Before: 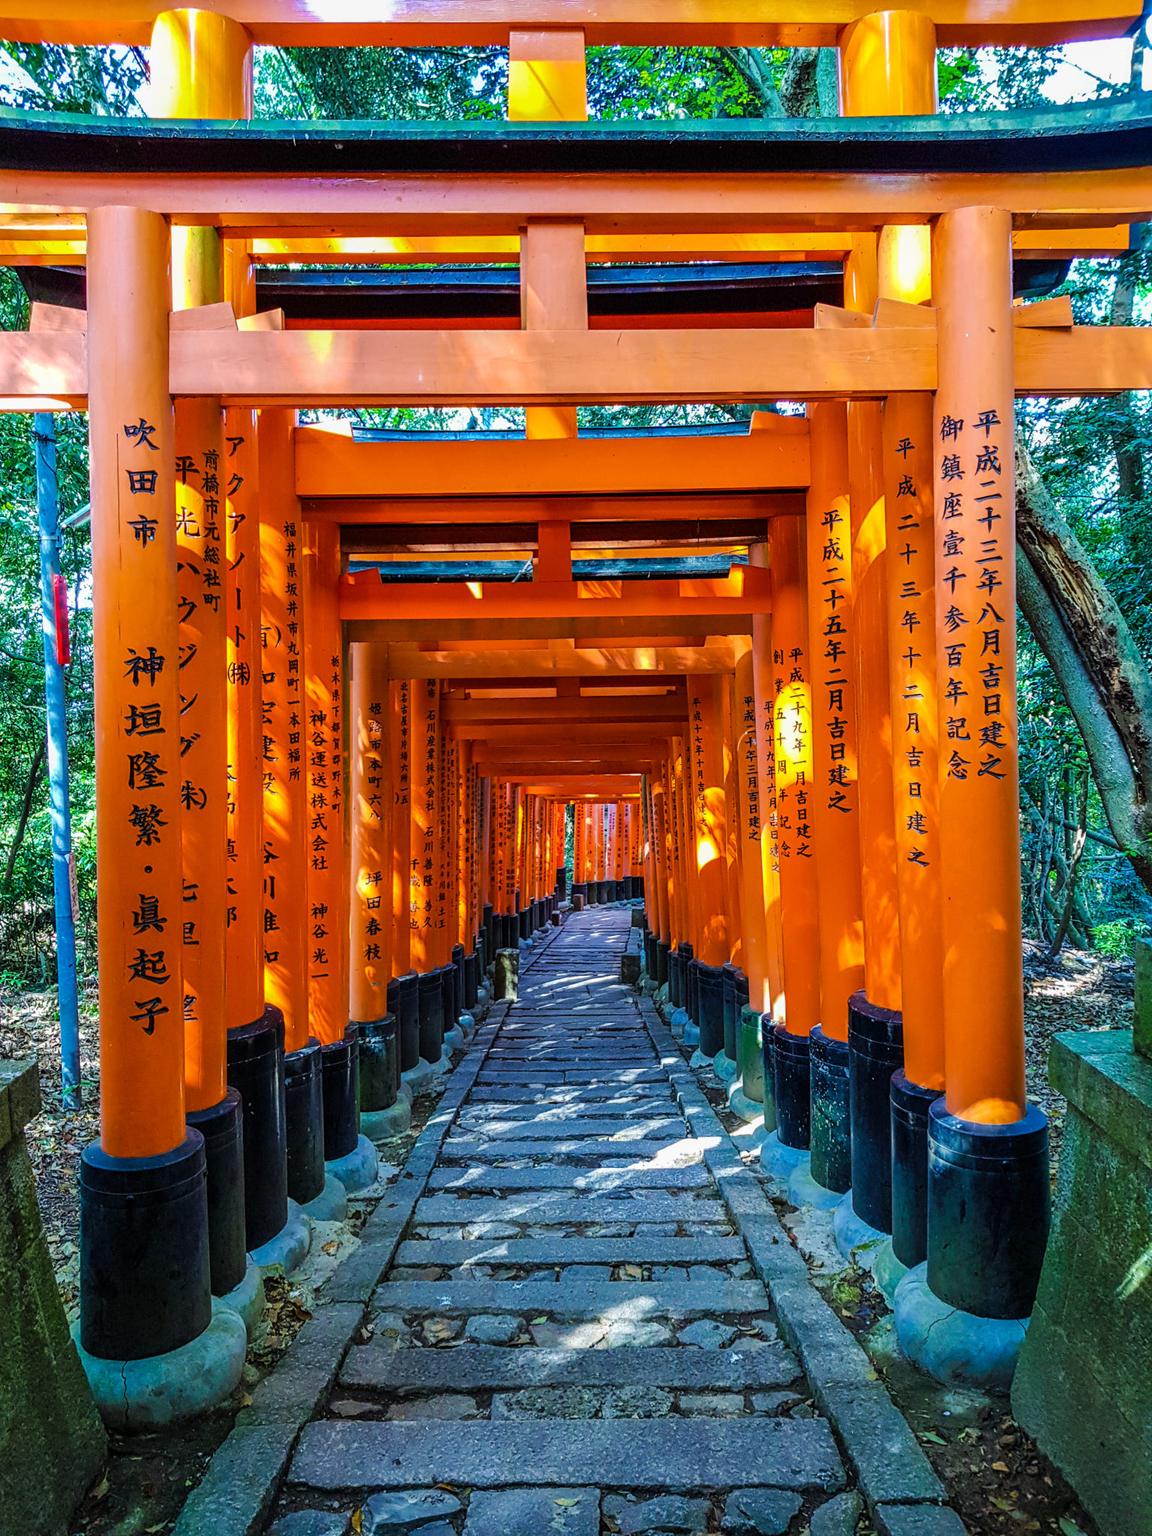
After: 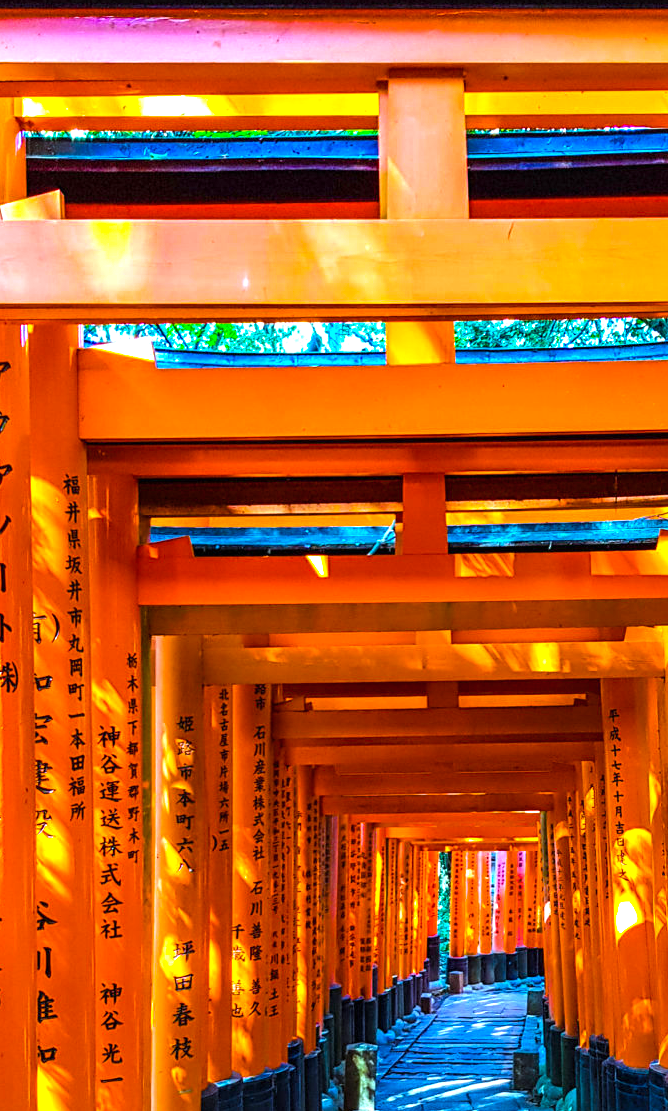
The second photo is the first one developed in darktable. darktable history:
color correction: highlights a* -11.51, highlights b* -15.1
crop: left 20.534%, top 10.809%, right 35.916%, bottom 34.897%
color balance rgb: perceptual saturation grading › global saturation 74.616%, perceptual saturation grading › shadows -29.2%, perceptual brilliance grading › global brilliance 10.854%
exposure: black level correction 0, exposure 0.499 EV, compensate highlight preservation false
